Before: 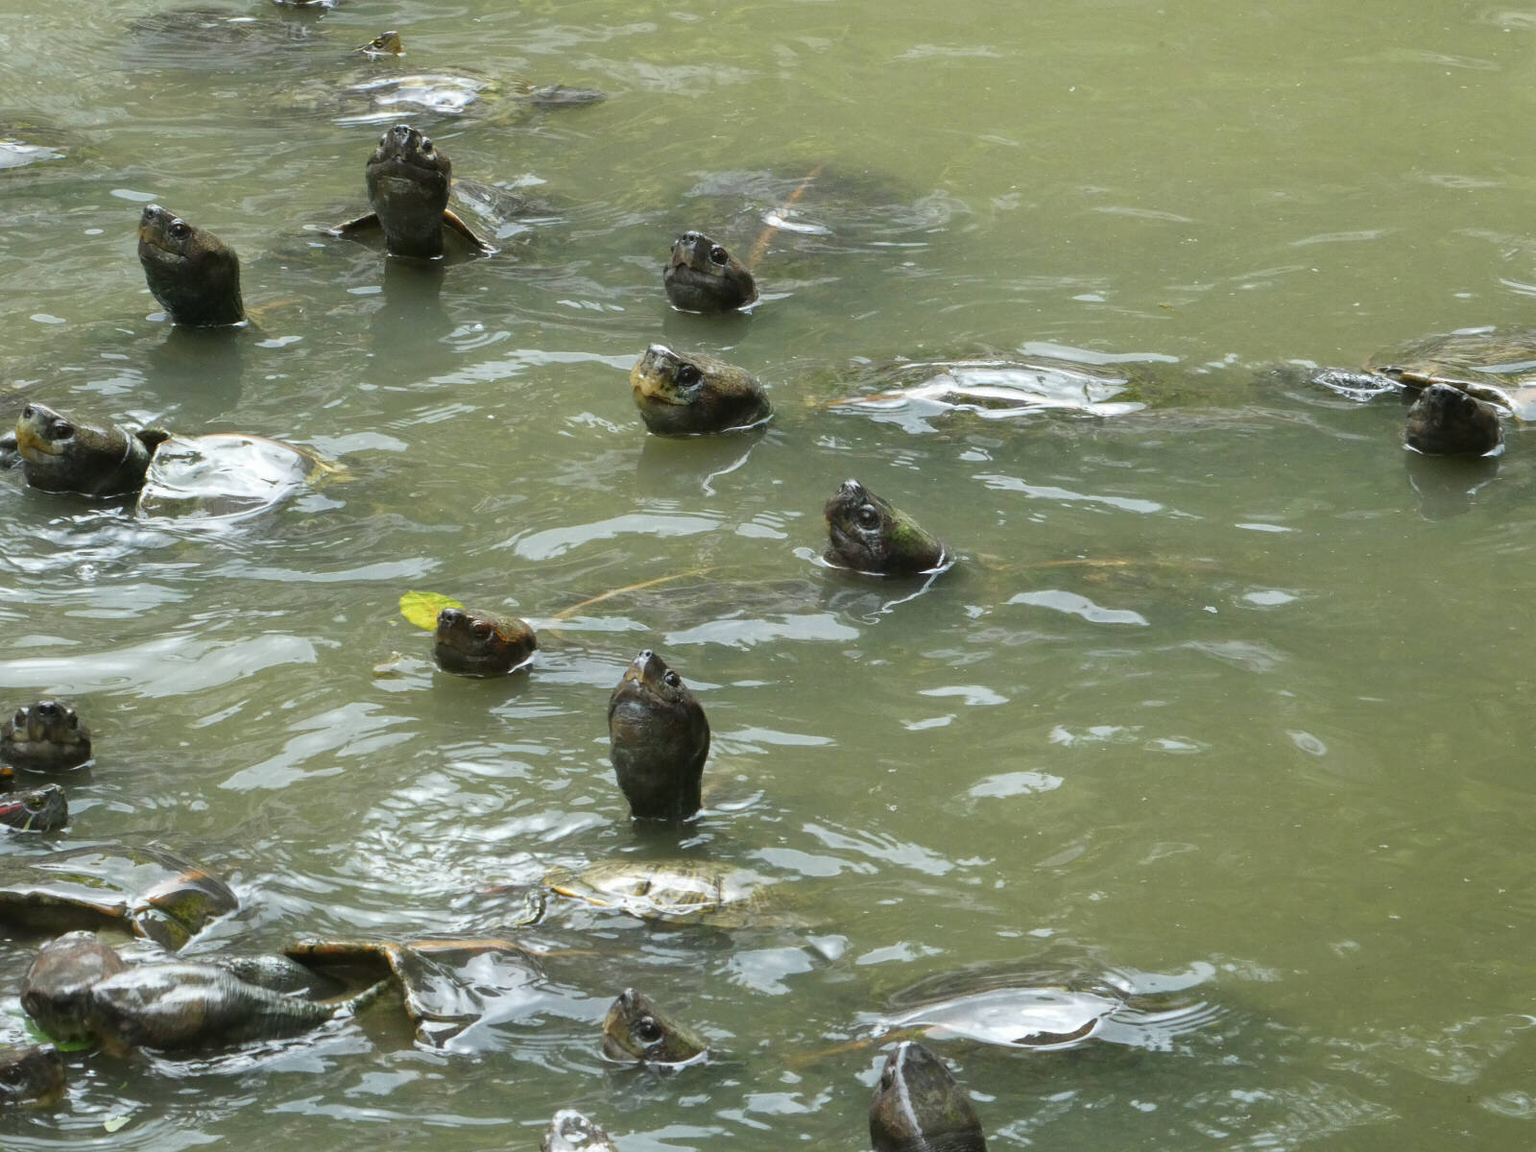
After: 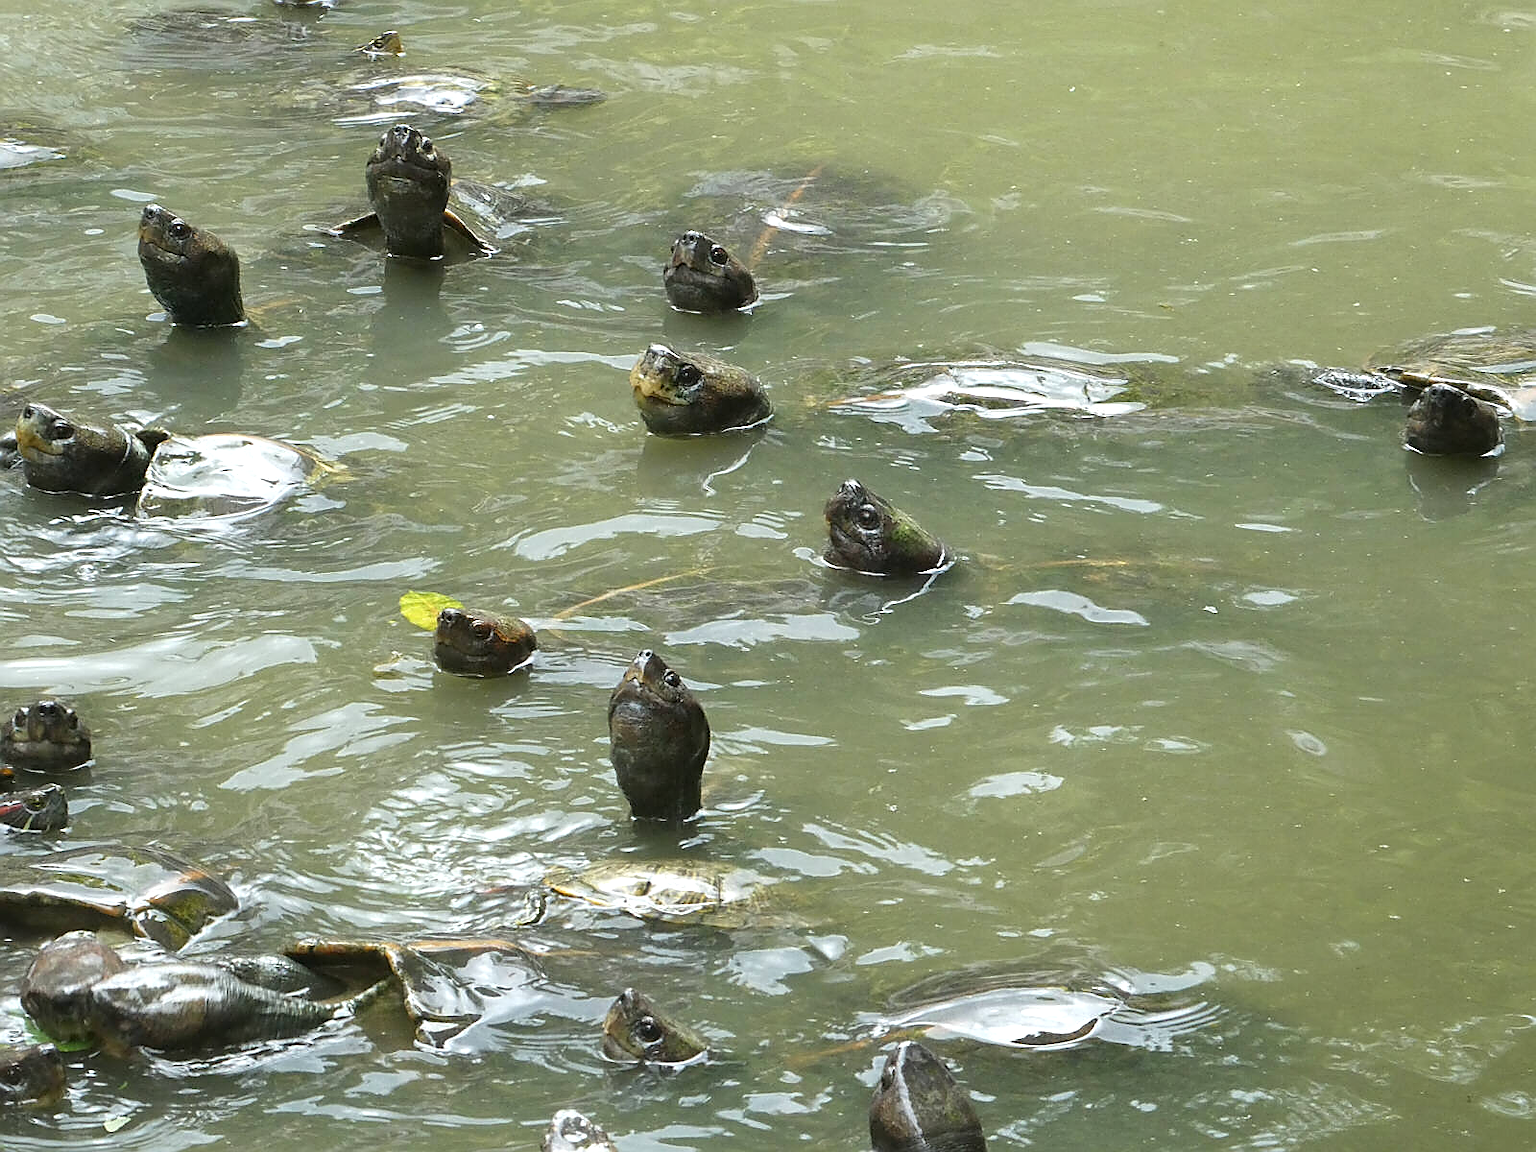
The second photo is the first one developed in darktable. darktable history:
sharpen: radius 1.349, amount 1.25, threshold 0.621
exposure: black level correction 0, exposure 0.302 EV, compensate exposure bias true, compensate highlight preservation false
